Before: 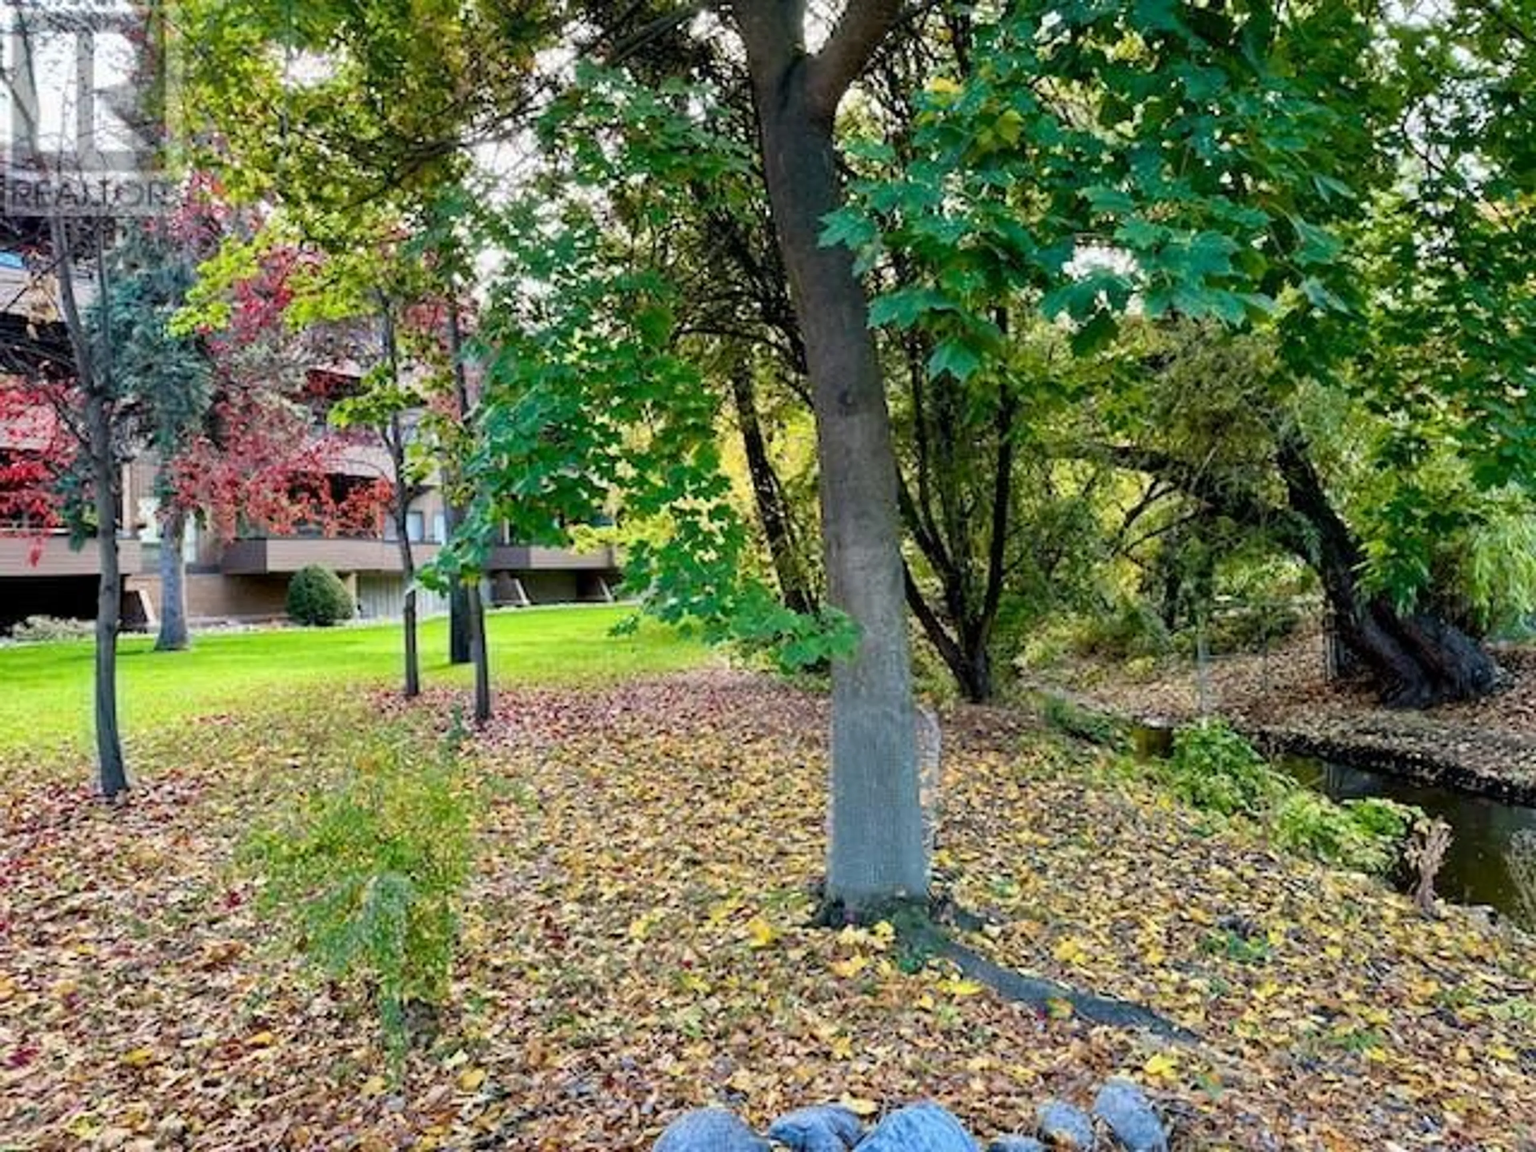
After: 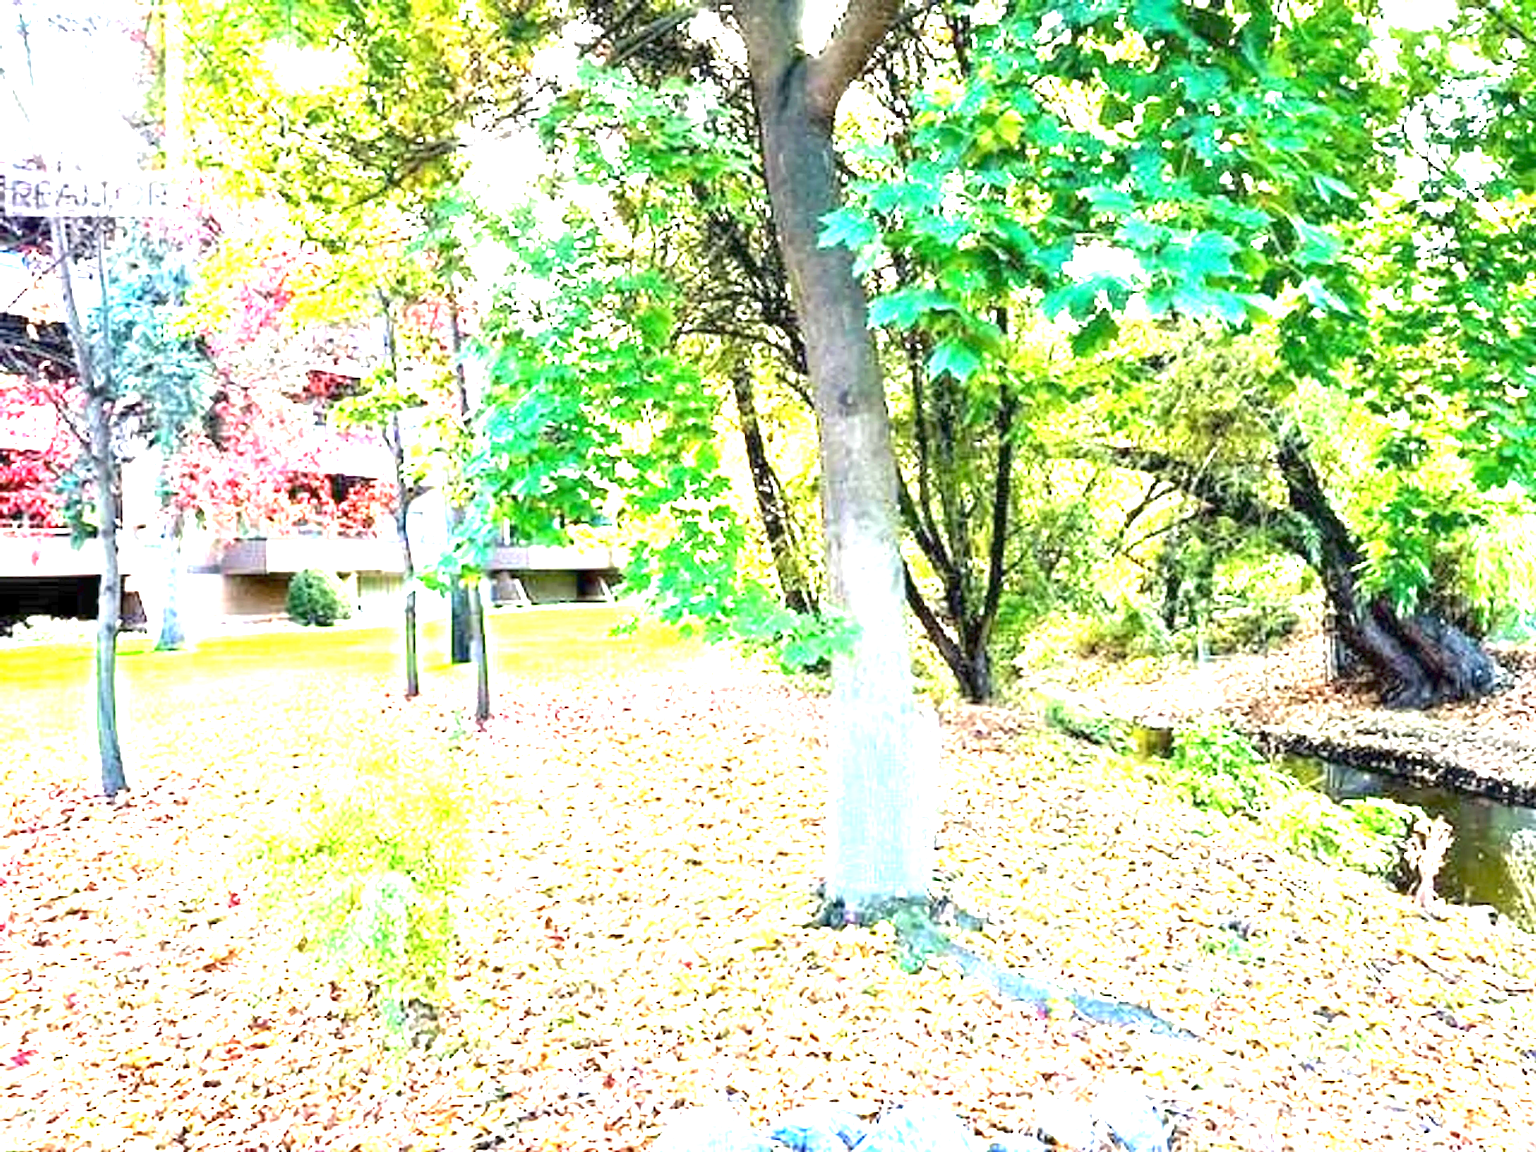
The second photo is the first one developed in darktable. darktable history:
exposure: exposure 2.92 EV, compensate highlight preservation false
